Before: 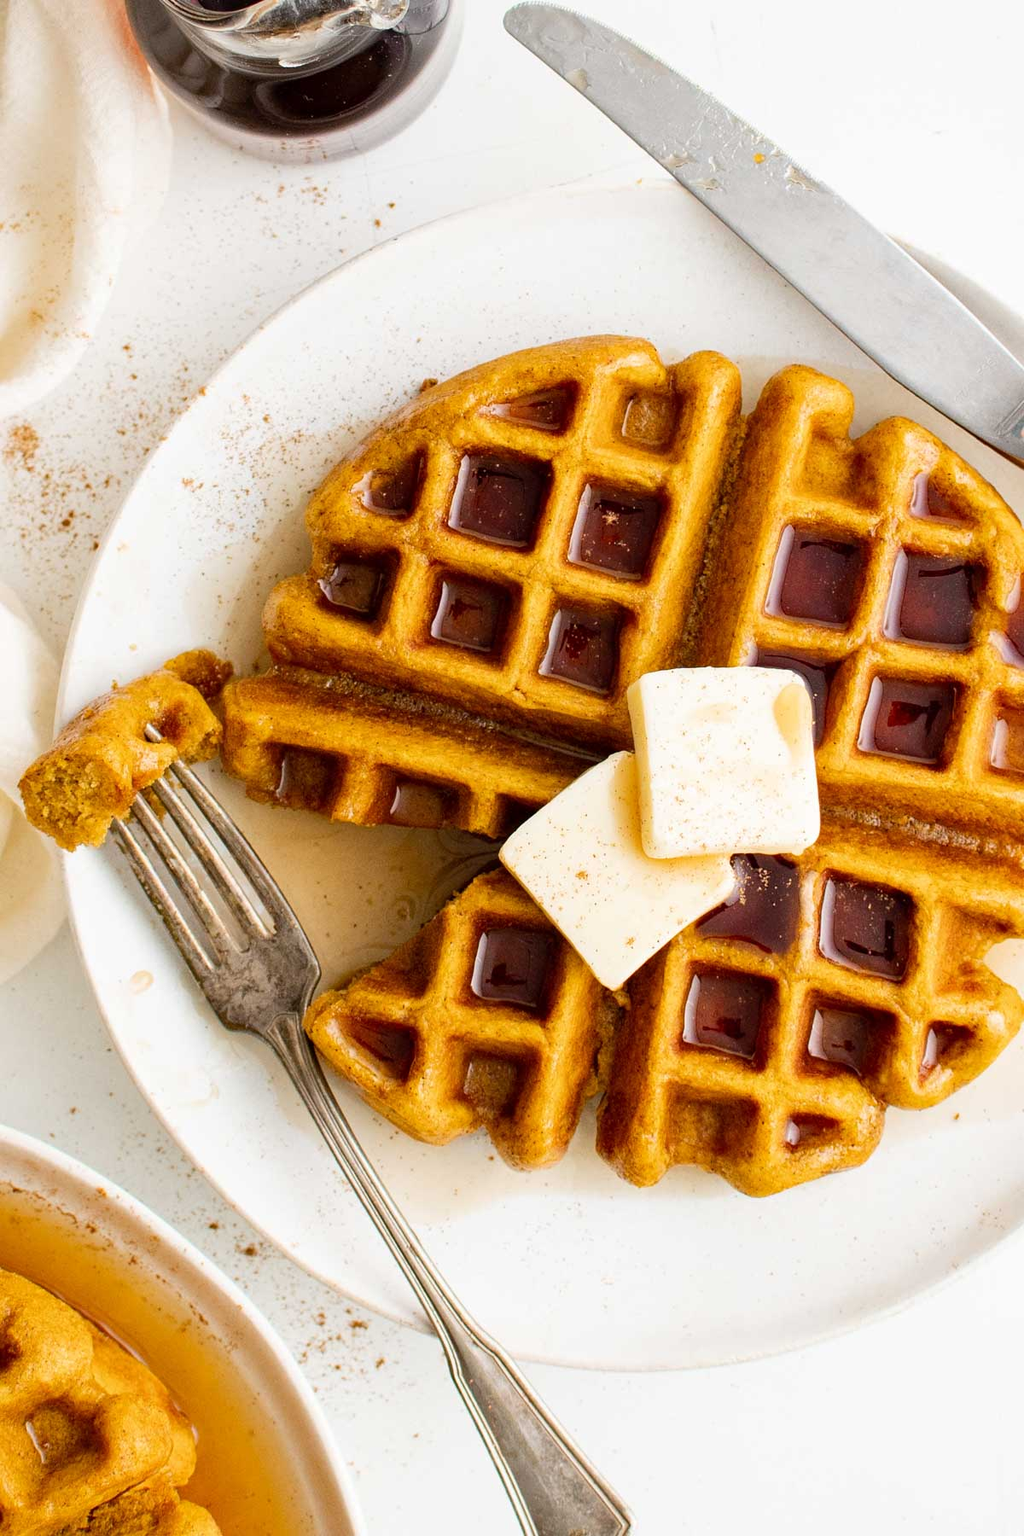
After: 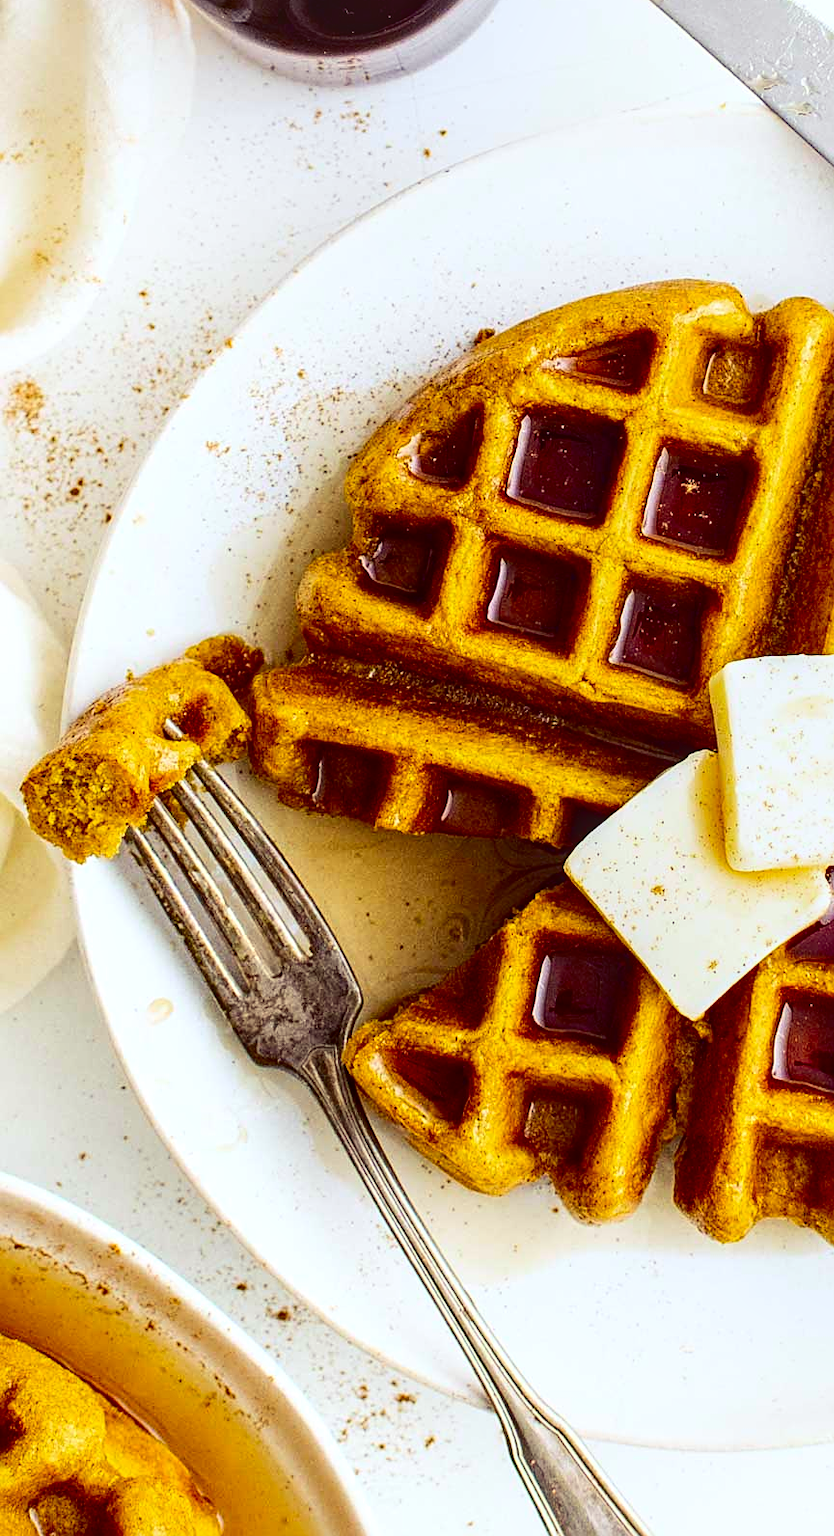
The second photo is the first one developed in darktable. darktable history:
color calibration: illuminant as shot in camera, adaptation linear Bradford (ICC v4), x 0.406, y 0.403, temperature 3564.09 K, gamut compression 0.997
shadows and highlights: radius 95.31, shadows -15.61, white point adjustment 0.296, highlights 30.81, compress 48.45%, soften with gaussian
crop: top 5.743%, right 27.856%, bottom 5.796%
local contrast: on, module defaults
color correction: highlights a* -0.625, highlights b* 39.73, shadows a* 9.88, shadows b* -0.771
sharpen: on, module defaults
contrast brightness saturation: contrast 0.205, brightness -0.109, saturation 0.213
